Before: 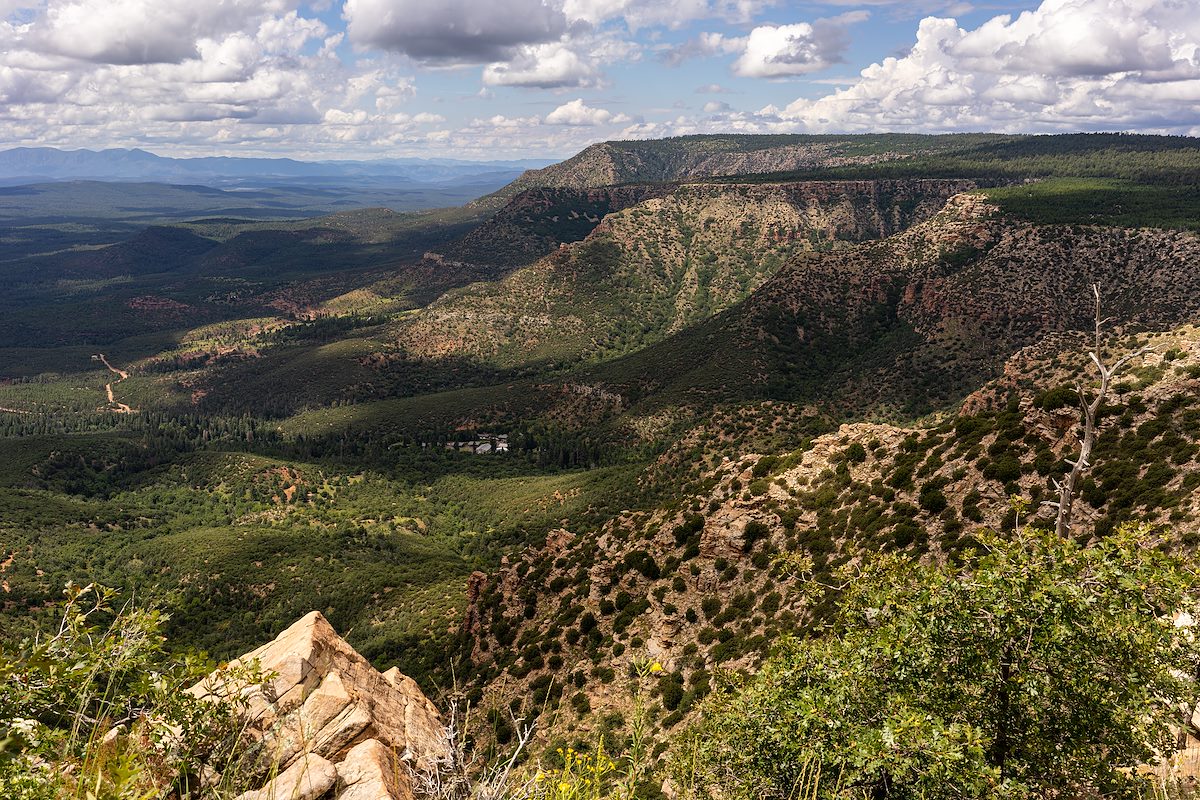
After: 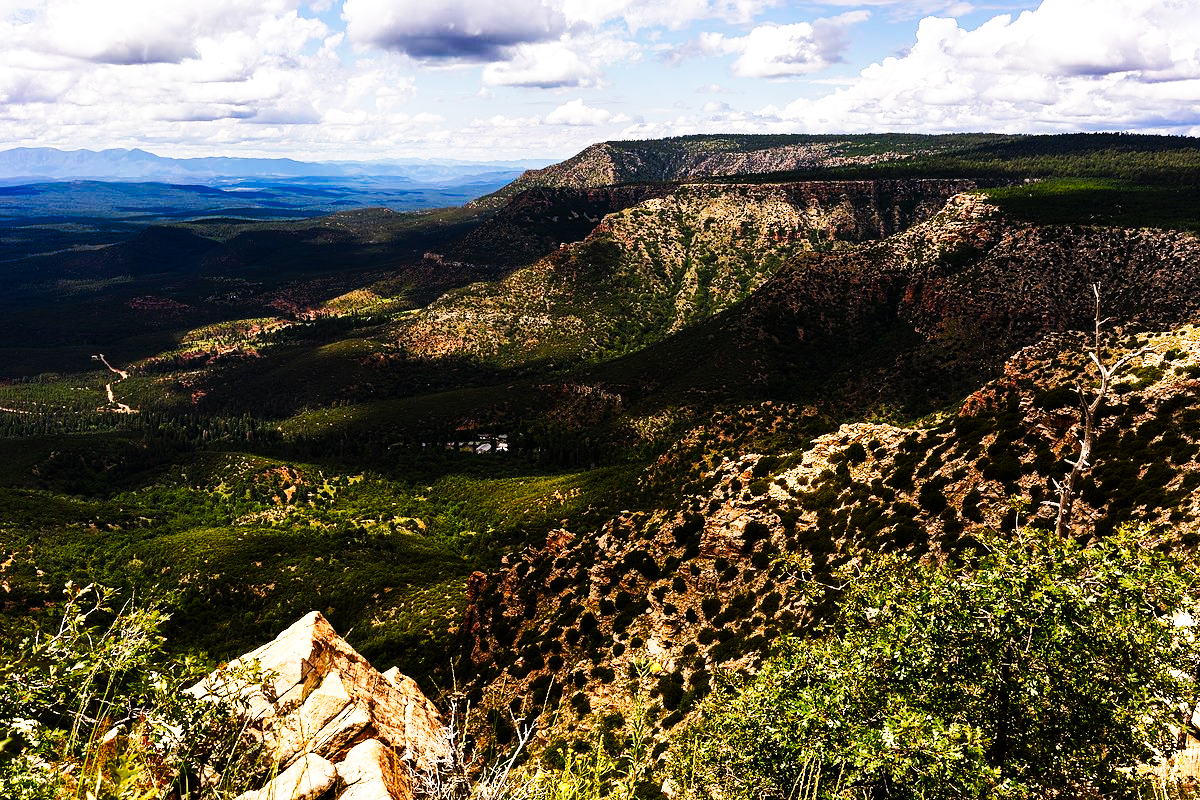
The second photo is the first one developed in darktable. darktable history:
color balance rgb: perceptual saturation grading › global saturation 0.717%, perceptual saturation grading › highlights -17.599%, perceptual saturation grading › mid-tones 32.392%, perceptual saturation grading › shadows 50.401%
tone equalizer: -8 EV -0.447 EV, -7 EV -0.357 EV, -6 EV -0.31 EV, -5 EV -0.228 EV, -3 EV 0.204 EV, -2 EV 0.331 EV, -1 EV 0.363 EV, +0 EV 0.433 EV, edges refinement/feathering 500, mask exposure compensation -1.57 EV, preserve details no
tone curve: curves: ch0 [(0, 0) (0.003, 0.003) (0.011, 0.005) (0.025, 0.005) (0.044, 0.008) (0.069, 0.015) (0.1, 0.023) (0.136, 0.032) (0.177, 0.046) (0.224, 0.072) (0.277, 0.124) (0.335, 0.174) (0.399, 0.253) (0.468, 0.365) (0.543, 0.519) (0.623, 0.675) (0.709, 0.805) (0.801, 0.908) (0.898, 0.97) (1, 1)], preserve colors none
